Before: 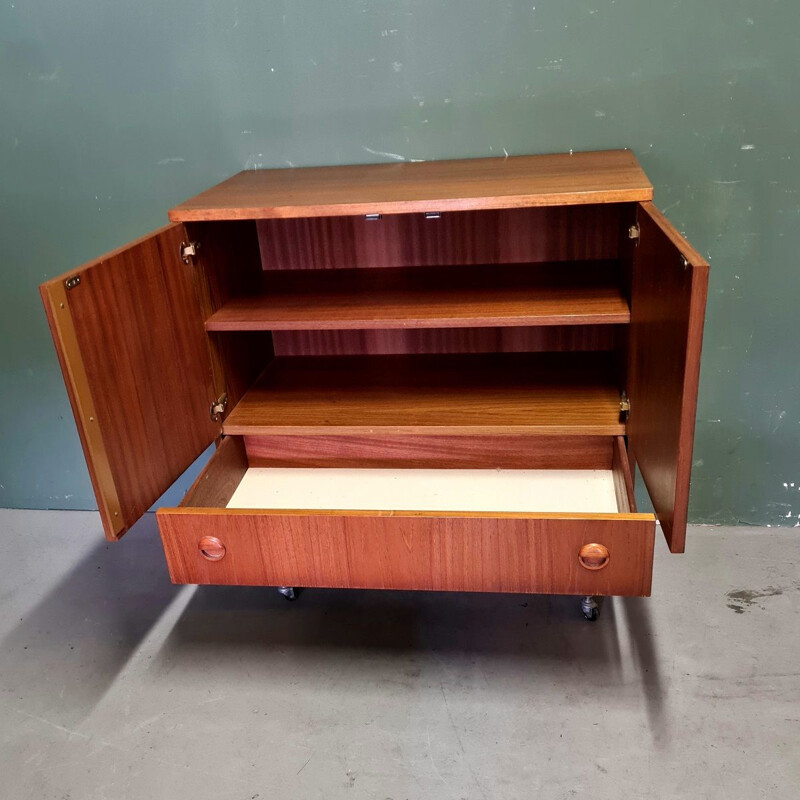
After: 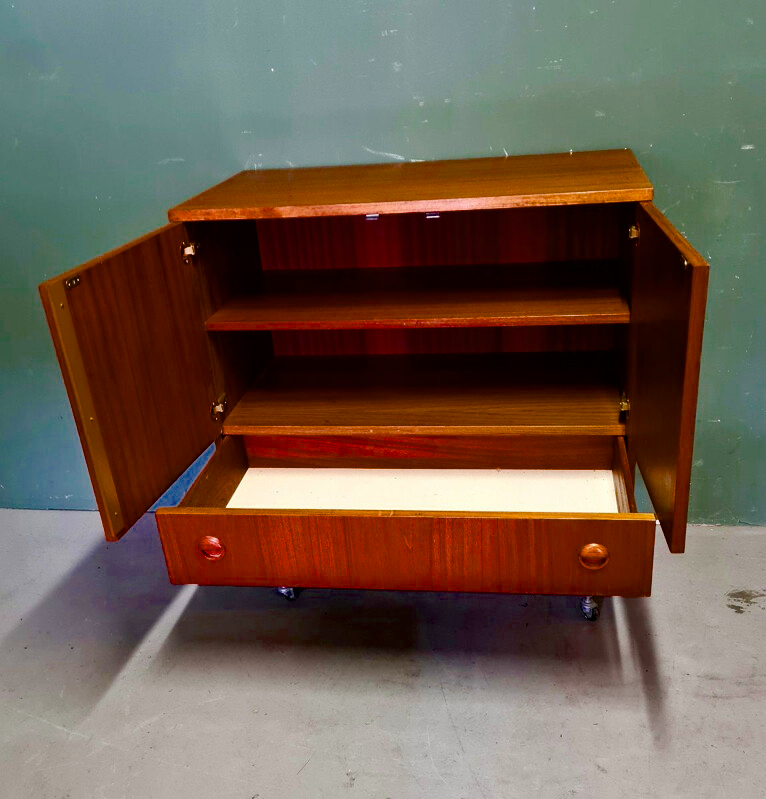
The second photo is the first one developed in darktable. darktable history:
color balance rgb: perceptual saturation grading › global saturation 53.769%, perceptual saturation grading › highlights -50.115%, perceptual saturation grading › mid-tones 39.785%, perceptual saturation grading › shadows 30.656%, global vibrance 7.33%, saturation formula JzAzBz (2021)
crop: right 4.18%, bottom 0.023%
